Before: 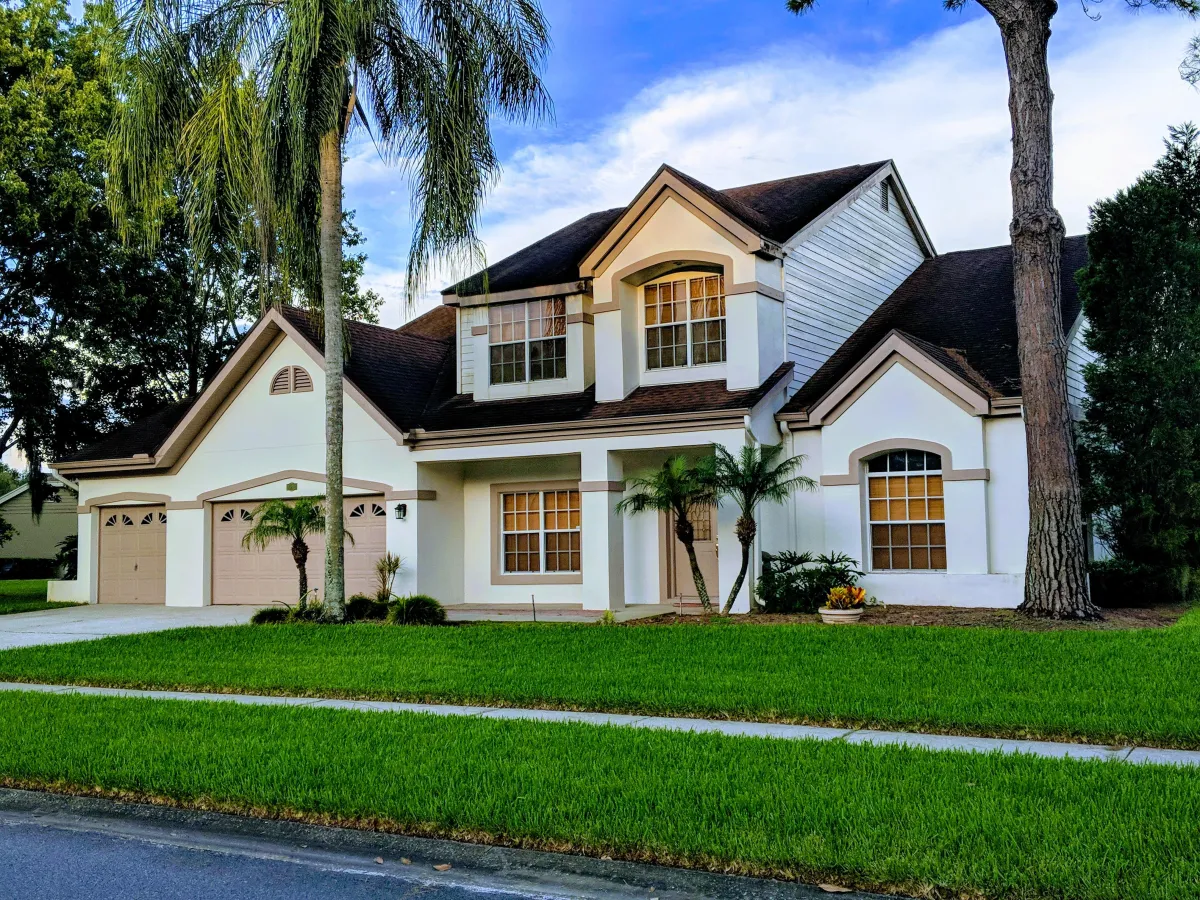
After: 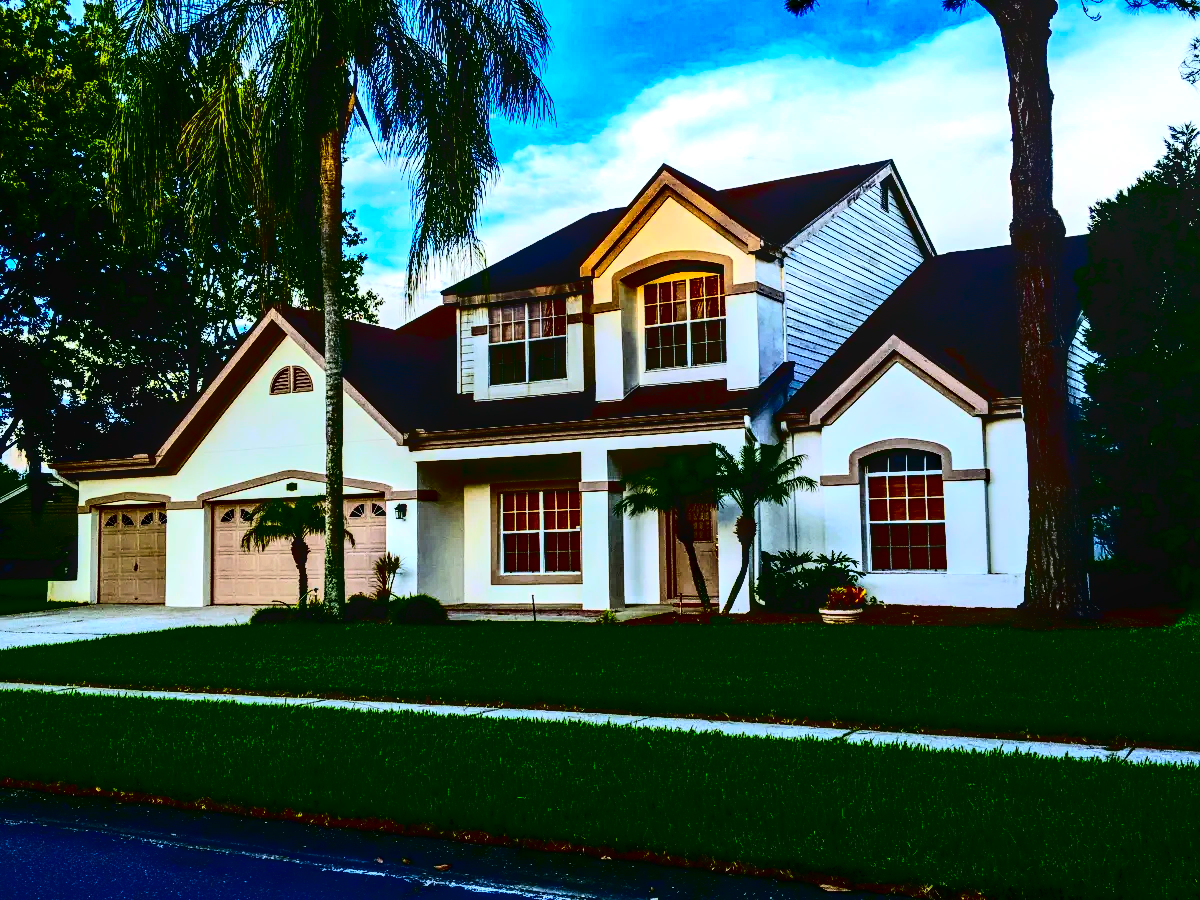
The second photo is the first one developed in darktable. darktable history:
contrast brightness saturation: contrast 0.775, brightness -0.991, saturation 0.99
local contrast: on, module defaults
tone equalizer: -8 EV 0.001 EV, -7 EV -0.002 EV, -6 EV 0.003 EV, -5 EV -0.068 EV, -4 EV -0.138 EV, -3 EV -0.142 EV, -2 EV 0.218 EV, -1 EV 0.706 EV, +0 EV 0.477 EV, edges refinement/feathering 500, mask exposure compensation -1.57 EV, preserve details no
